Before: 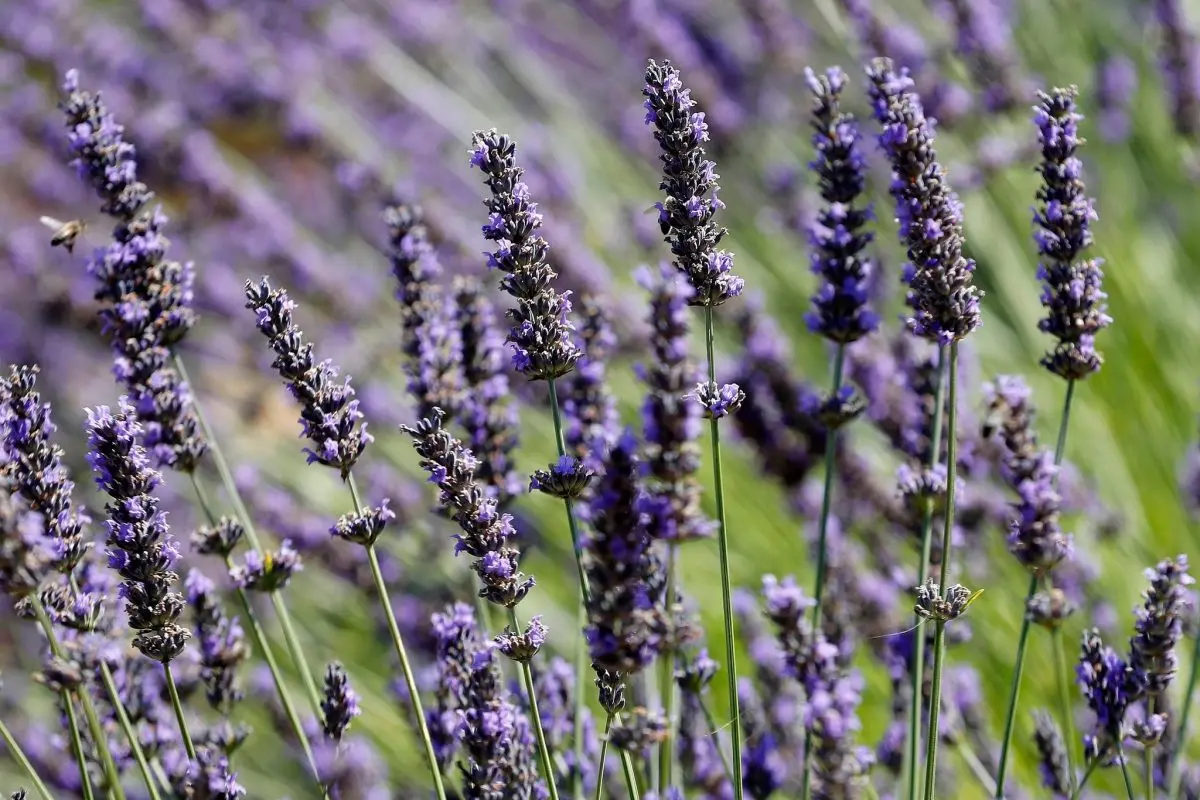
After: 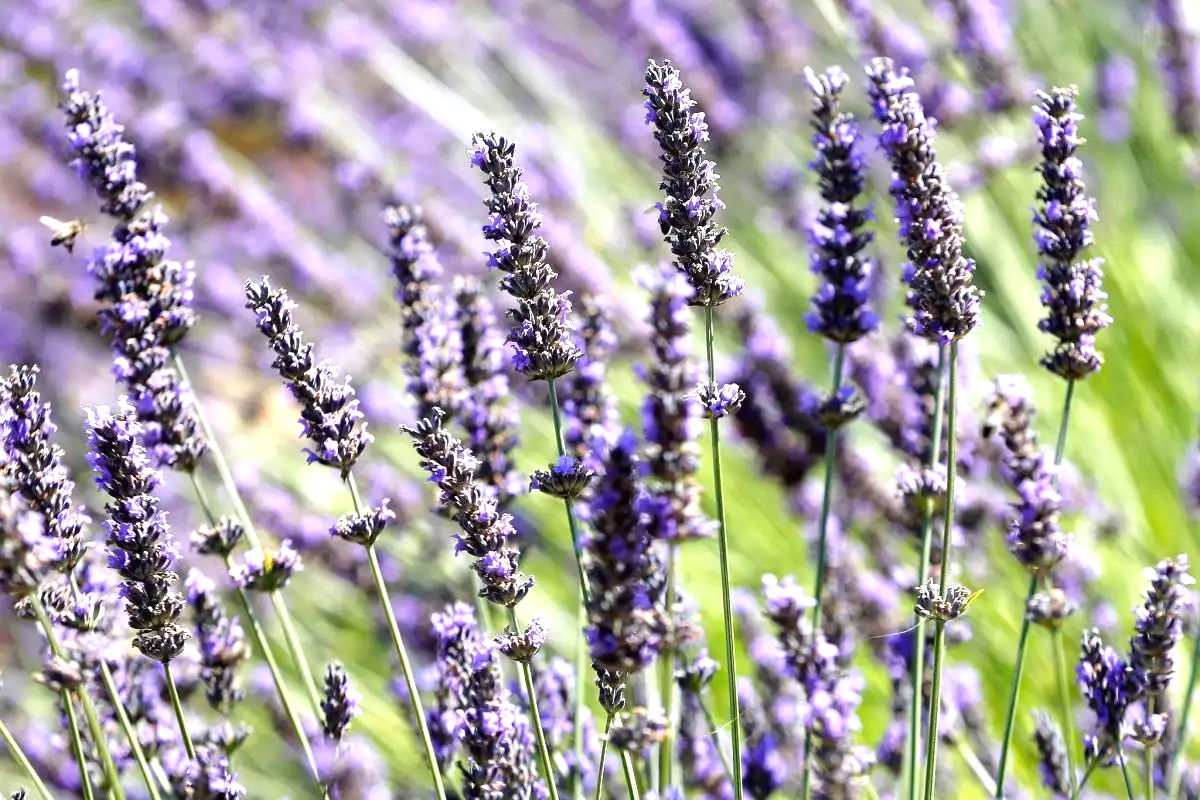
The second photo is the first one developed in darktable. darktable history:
exposure: black level correction 0, exposure 1.099 EV, compensate highlight preservation false
levels: black 0.05%
